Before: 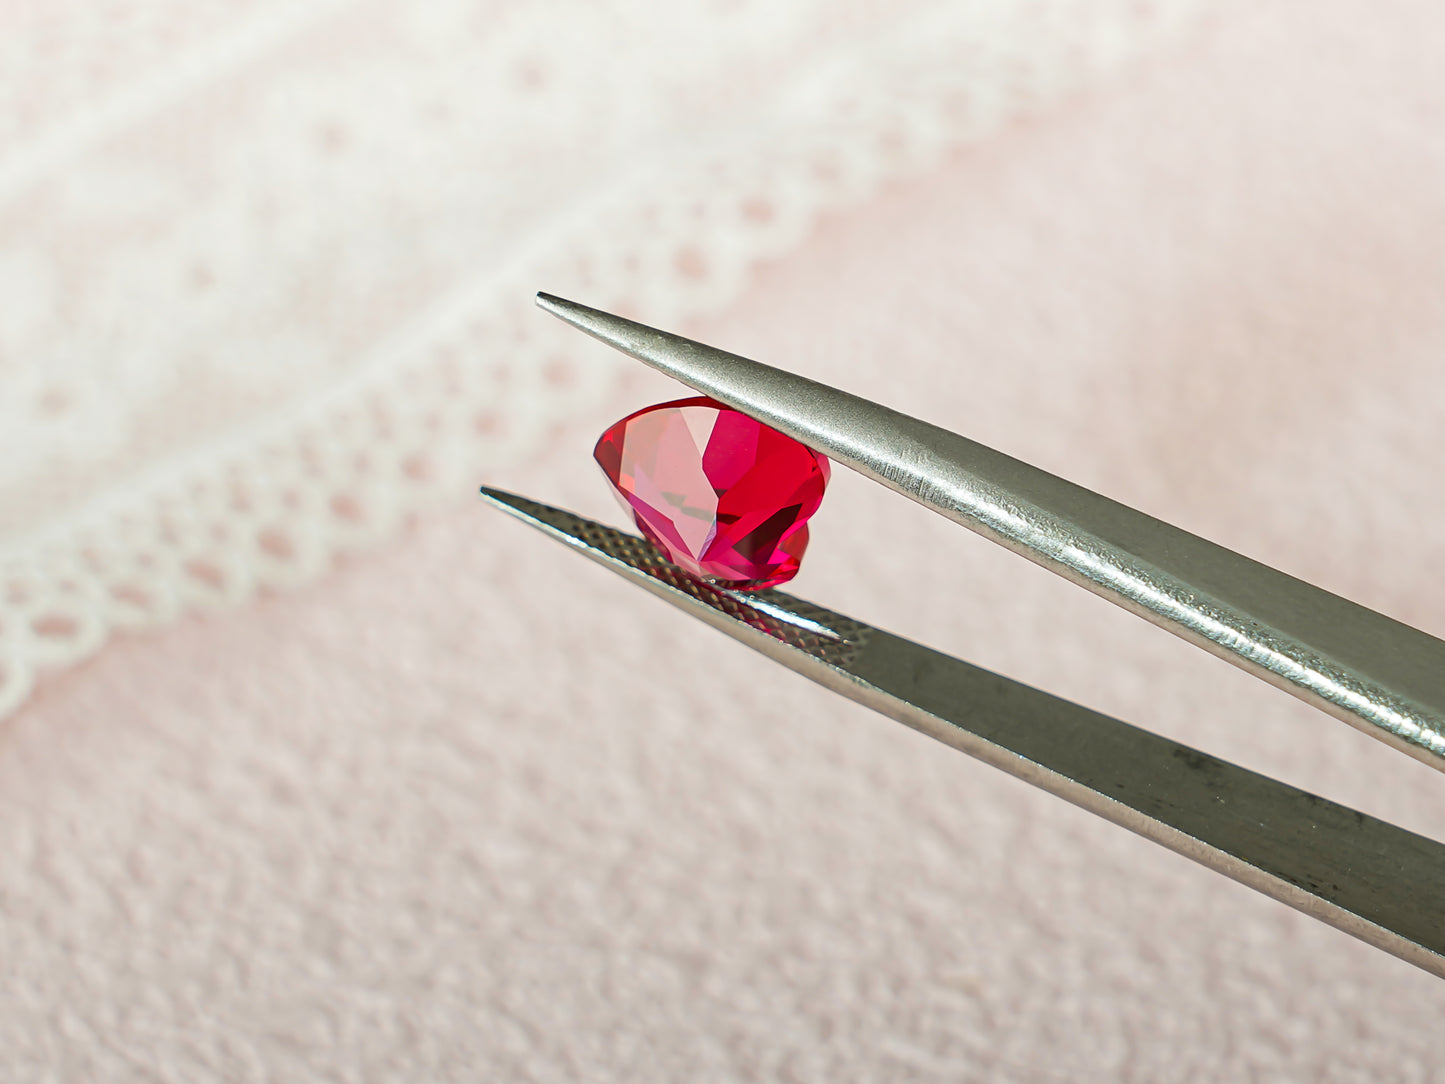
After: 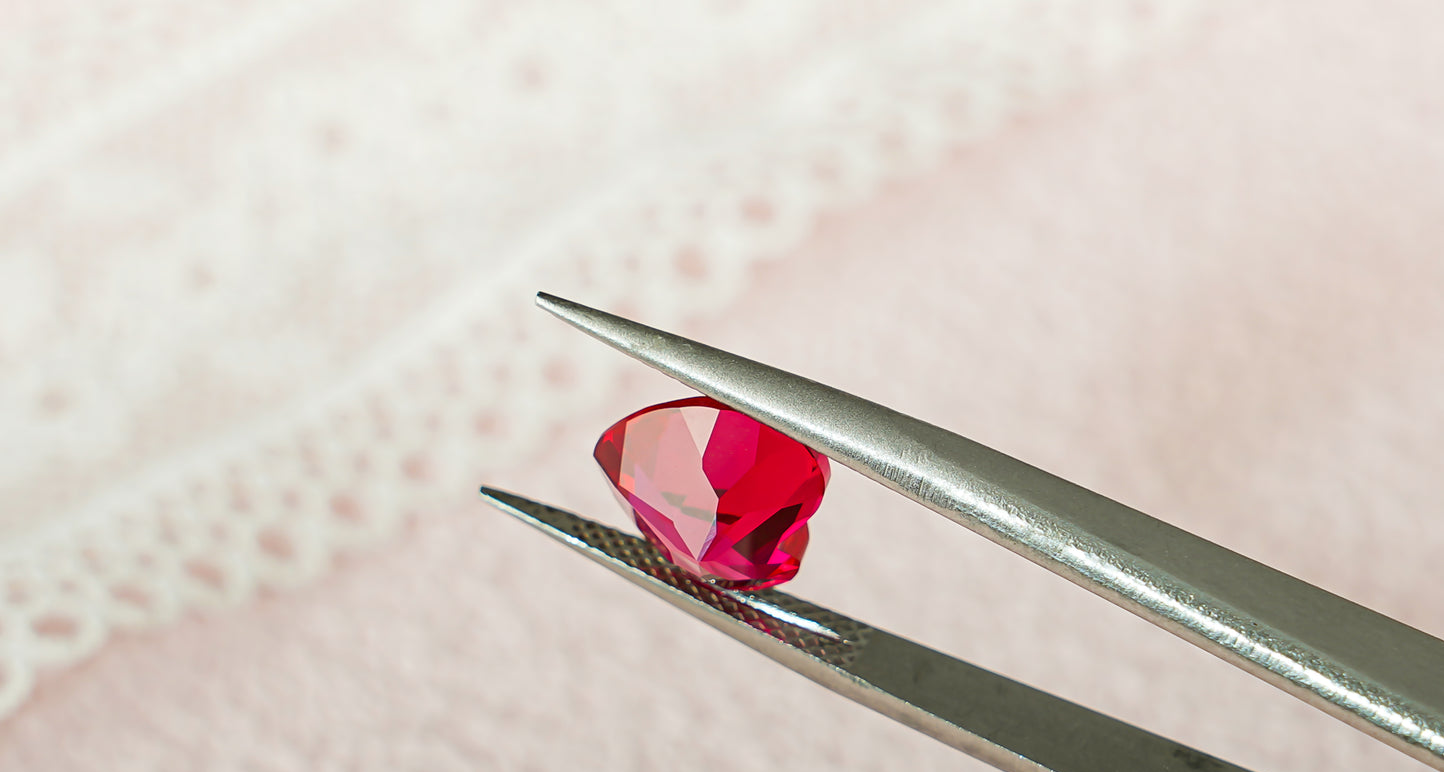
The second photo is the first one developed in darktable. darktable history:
exposure: compensate highlight preservation false
crop: right 0%, bottom 28.728%
